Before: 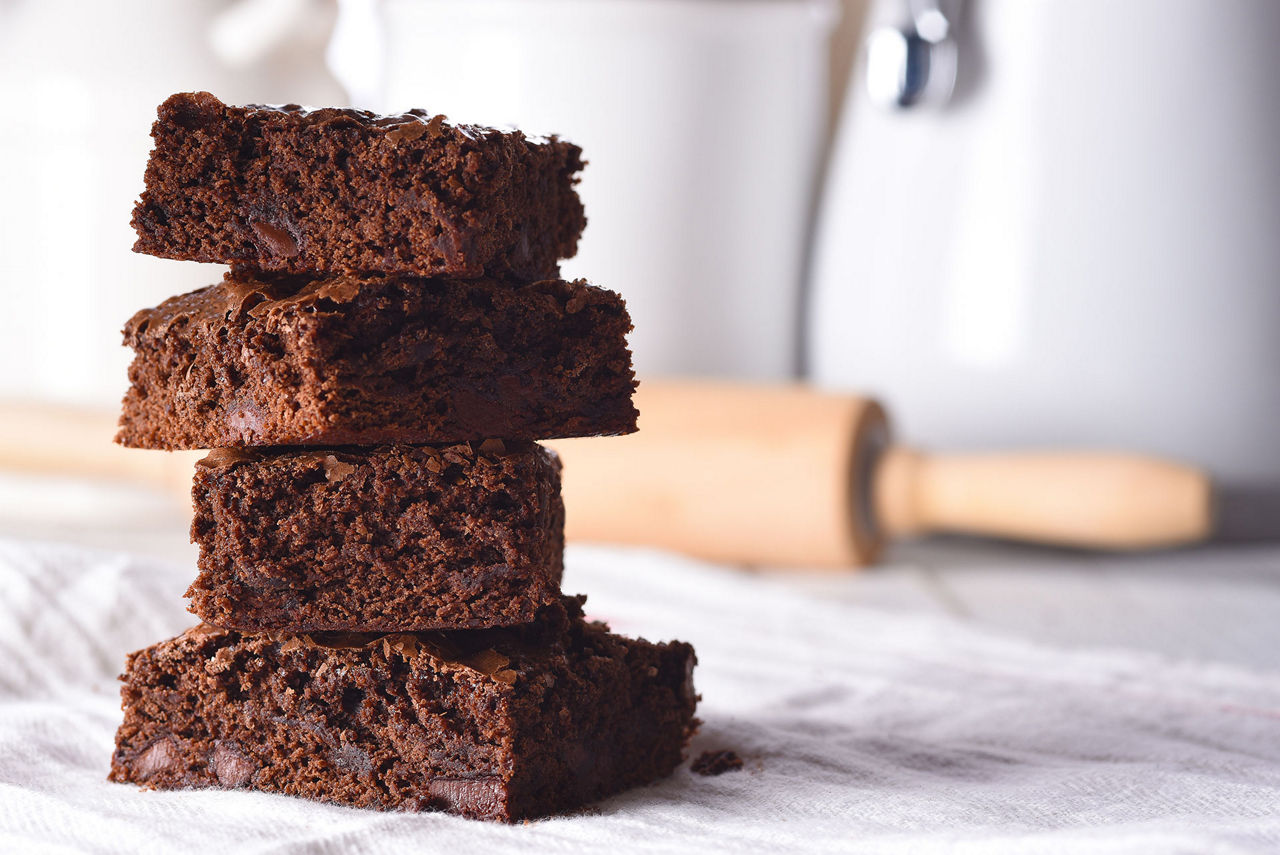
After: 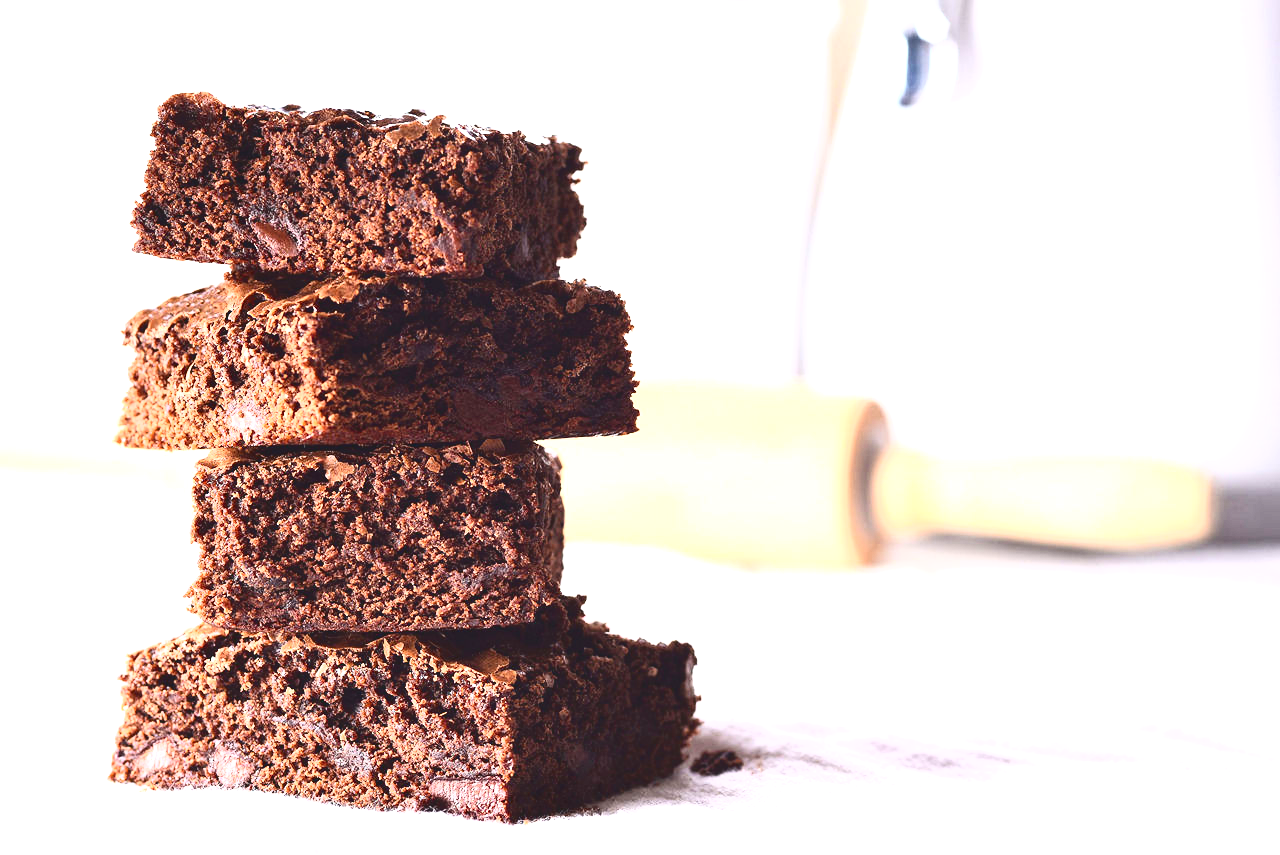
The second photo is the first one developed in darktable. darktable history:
exposure: exposure 1.5 EV, compensate exposure bias true, compensate highlight preservation false
tone curve: curves: ch0 [(0, 0) (0.003, 0.082) (0.011, 0.082) (0.025, 0.088) (0.044, 0.088) (0.069, 0.093) (0.1, 0.101) (0.136, 0.109) (0.177, 0.129) (0.224, 0.155) (0.277, 0.214) (0.335, 0.289) (0.399, 0.378) (0.468, 0.476) (0.543, 0.589) (0.623, 0.713) (0.709, 0.826) (0.801, 0.908) (0.898, 0.98) (1, 1)], color space Lab, independent channels, preserve colors none
